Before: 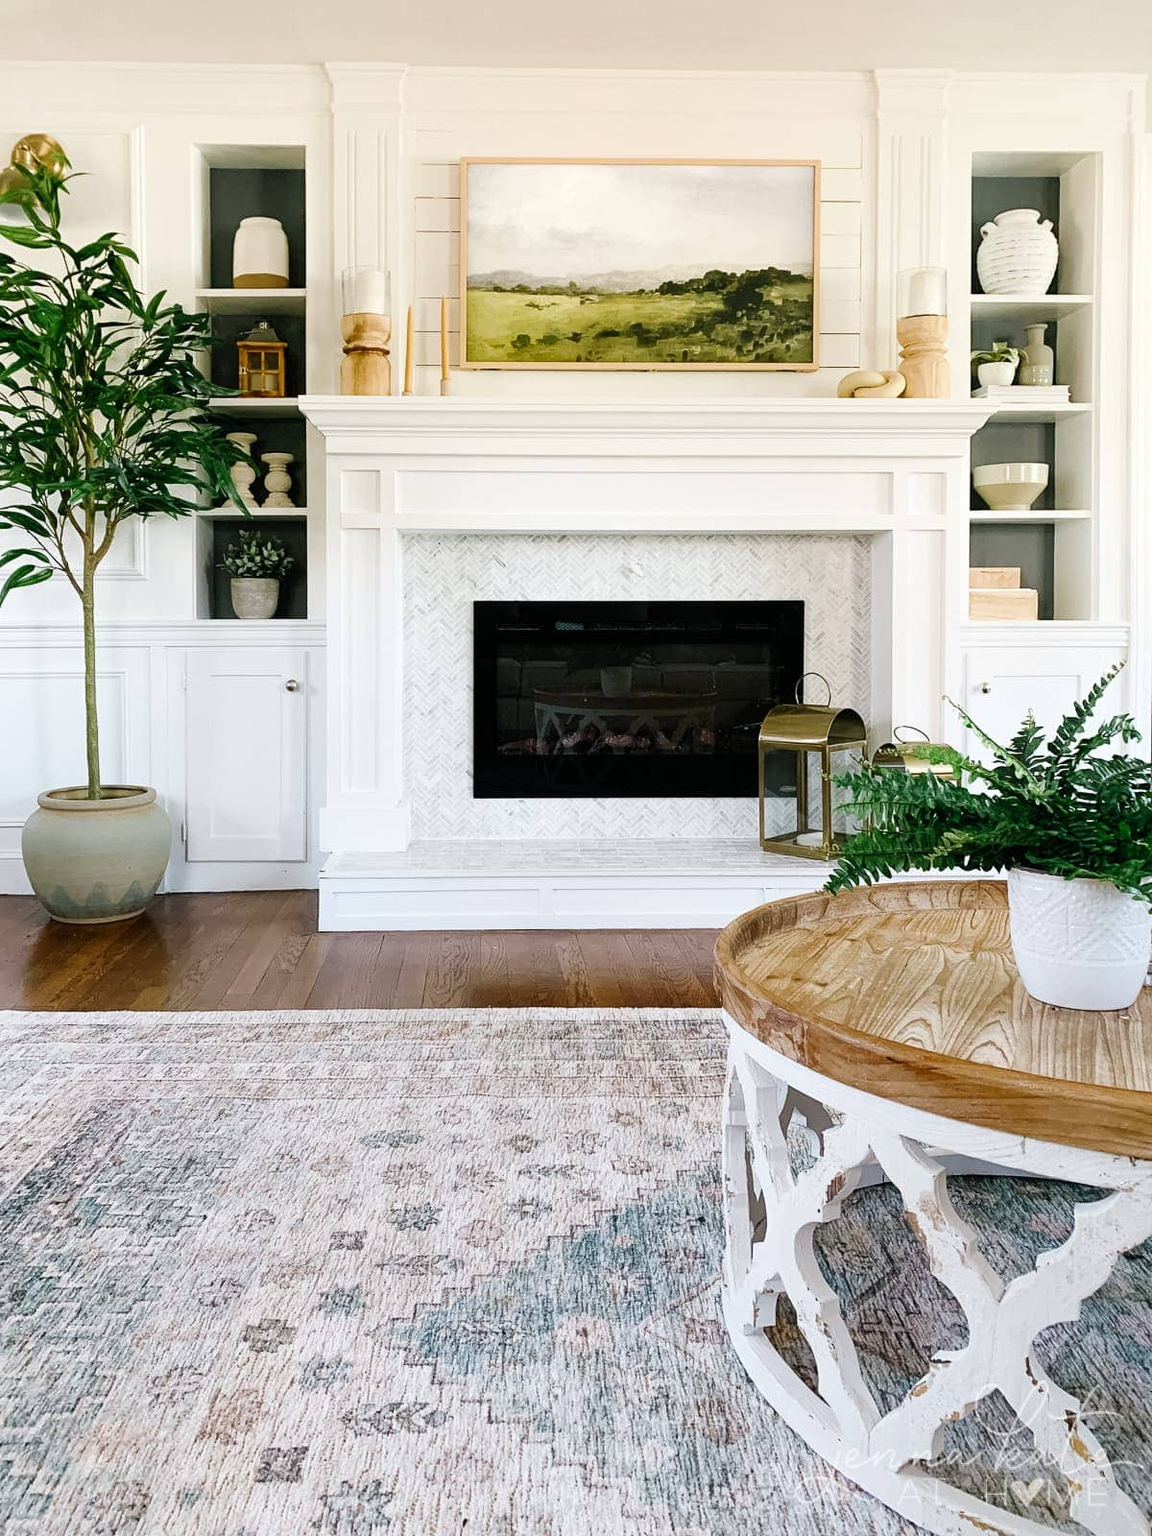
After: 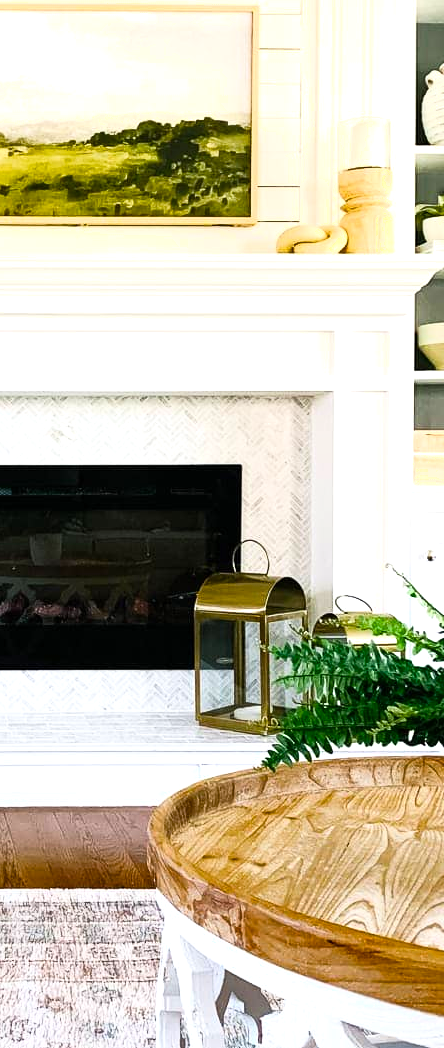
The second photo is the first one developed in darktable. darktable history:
shadows and highlights: shadows -0.35, highlights 41.72
color balance rgb: perceptual saturation grading › global saturation 30.538%, perceptual brilliance grading › highlights 10.27%, perceptual brilliance grading › mid-tones 5.289%, global vibrance 20%
crop and rotate: left 49.749%, top 10.097%, right 13.194%, bottom 24.4%
